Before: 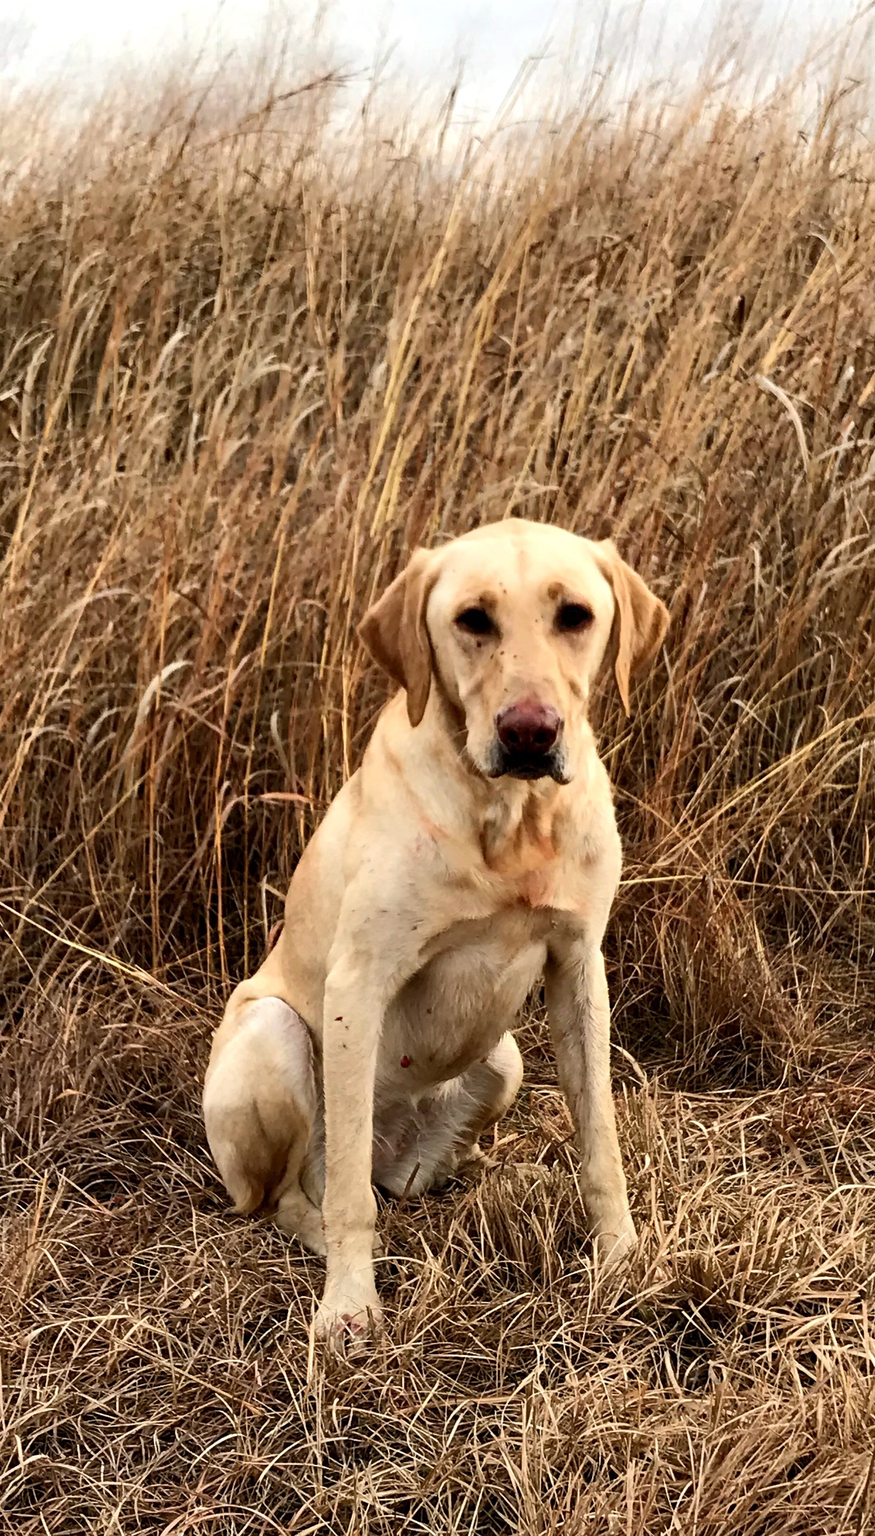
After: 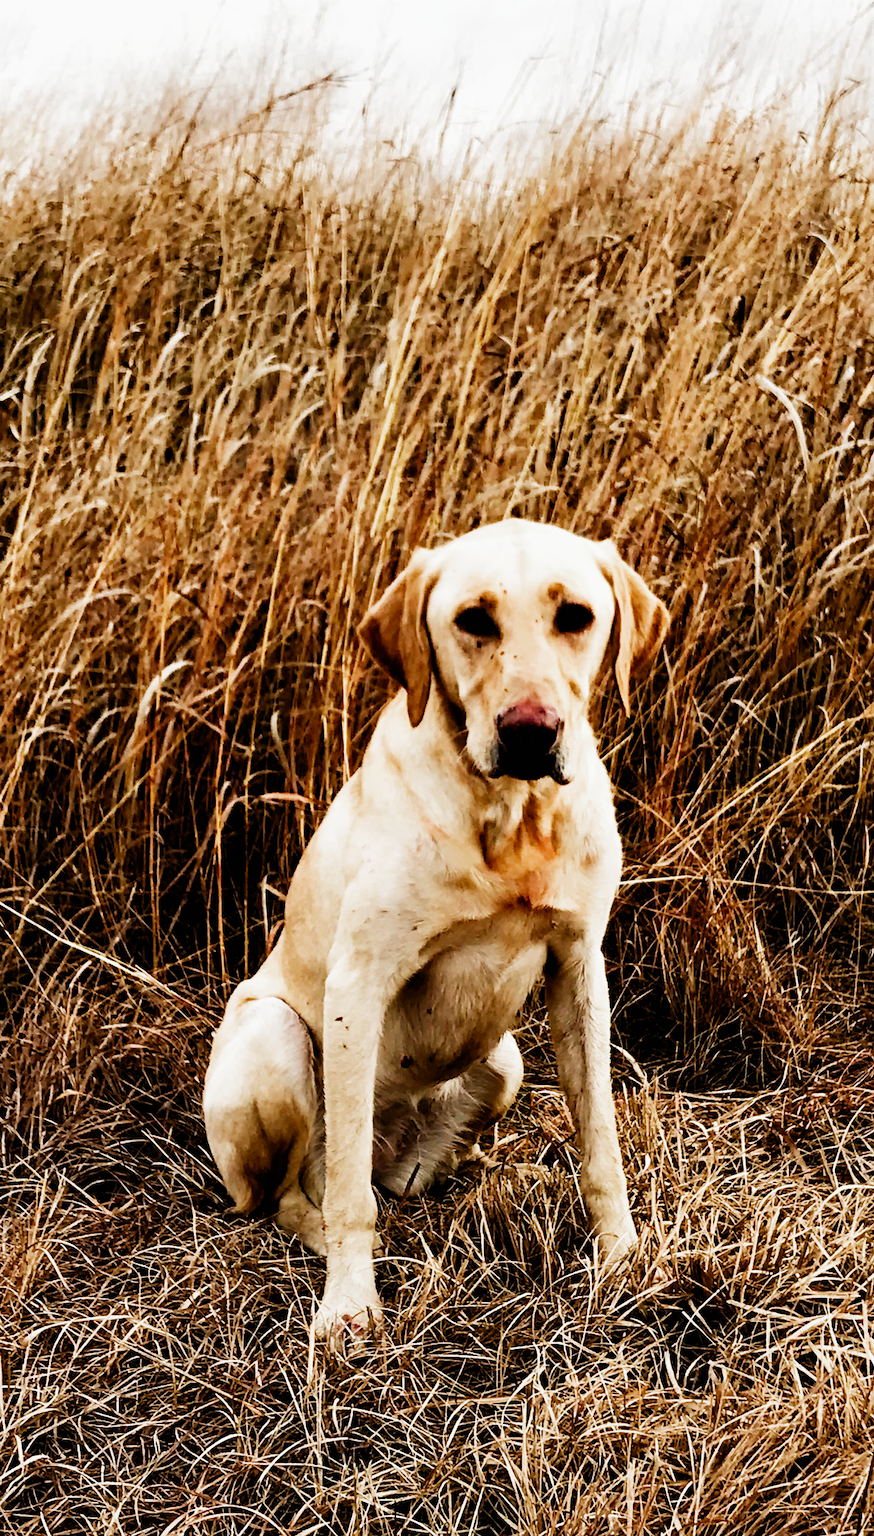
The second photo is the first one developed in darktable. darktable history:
filmic rgb: black relative exposure -5.3 EV, white relative exposure 2.87 EV, dynamic range scaling -37.8%, hardness 3.99, contrast 1.593, highlights saturation mix -0.971%, preserve chrominance no, color science v4 (2020)
